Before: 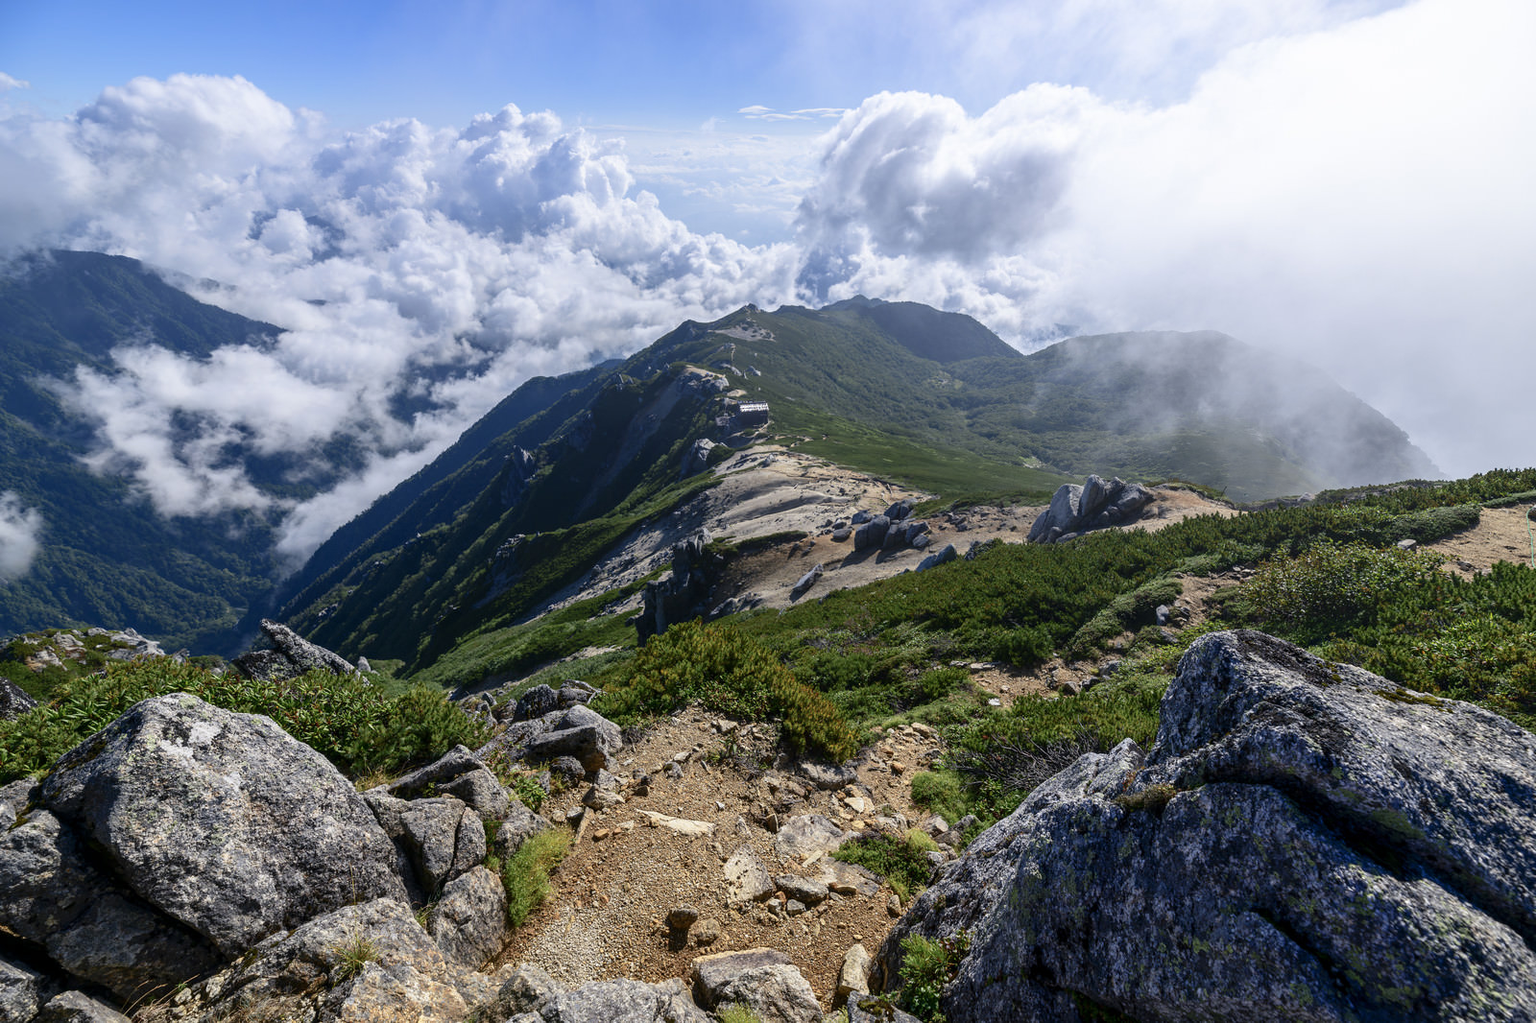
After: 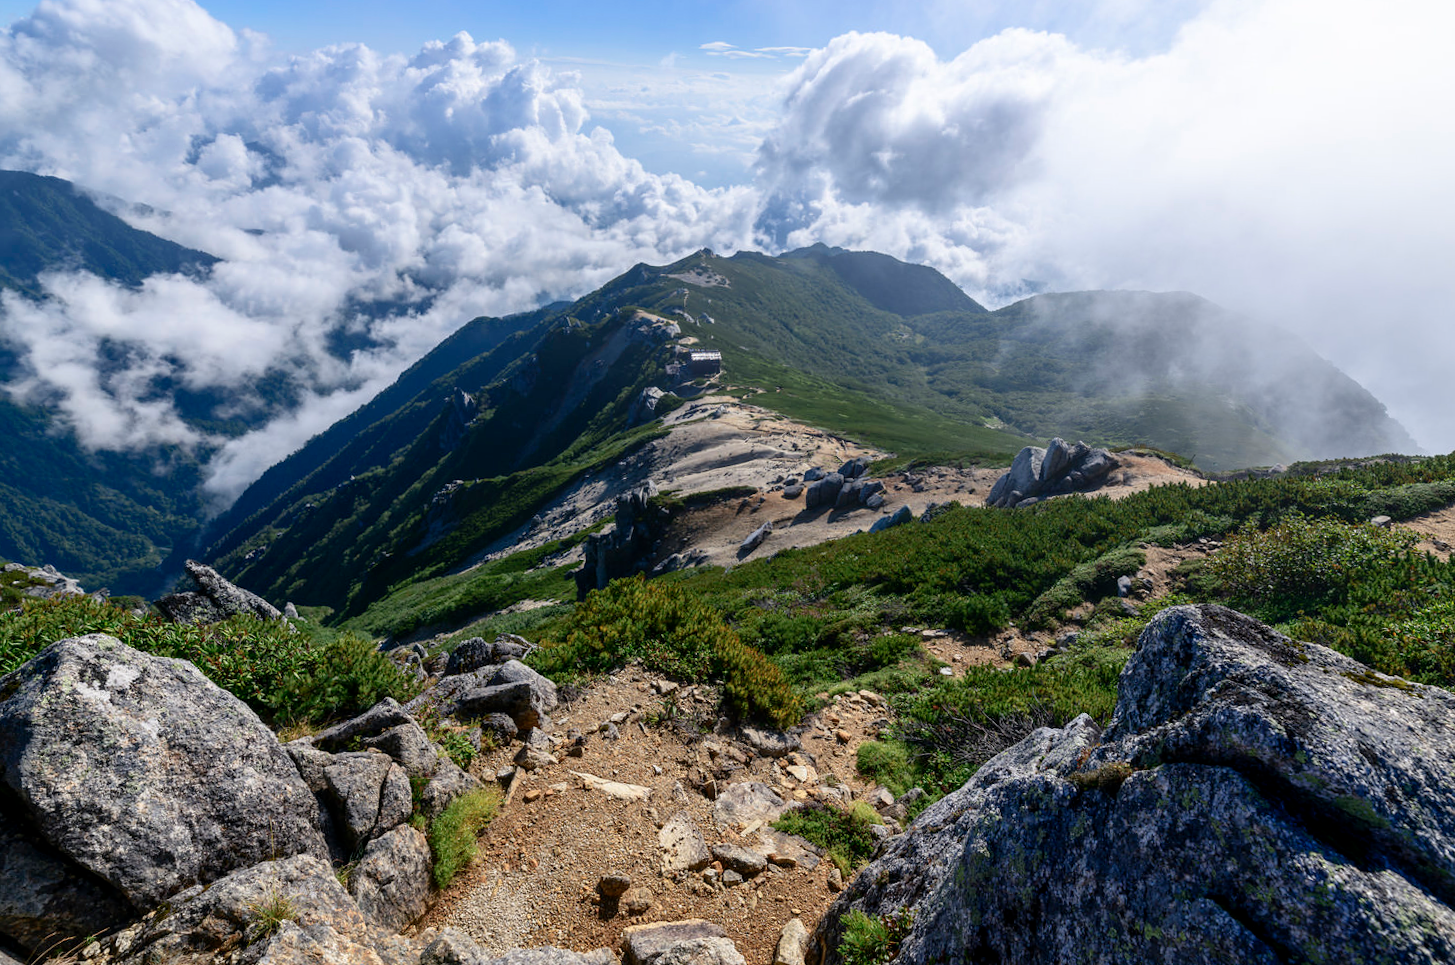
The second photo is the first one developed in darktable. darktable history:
crop and rotate: angle -1.88°, left 3.073%, top 4.355%, right 1.519%, bottom 0.675%
